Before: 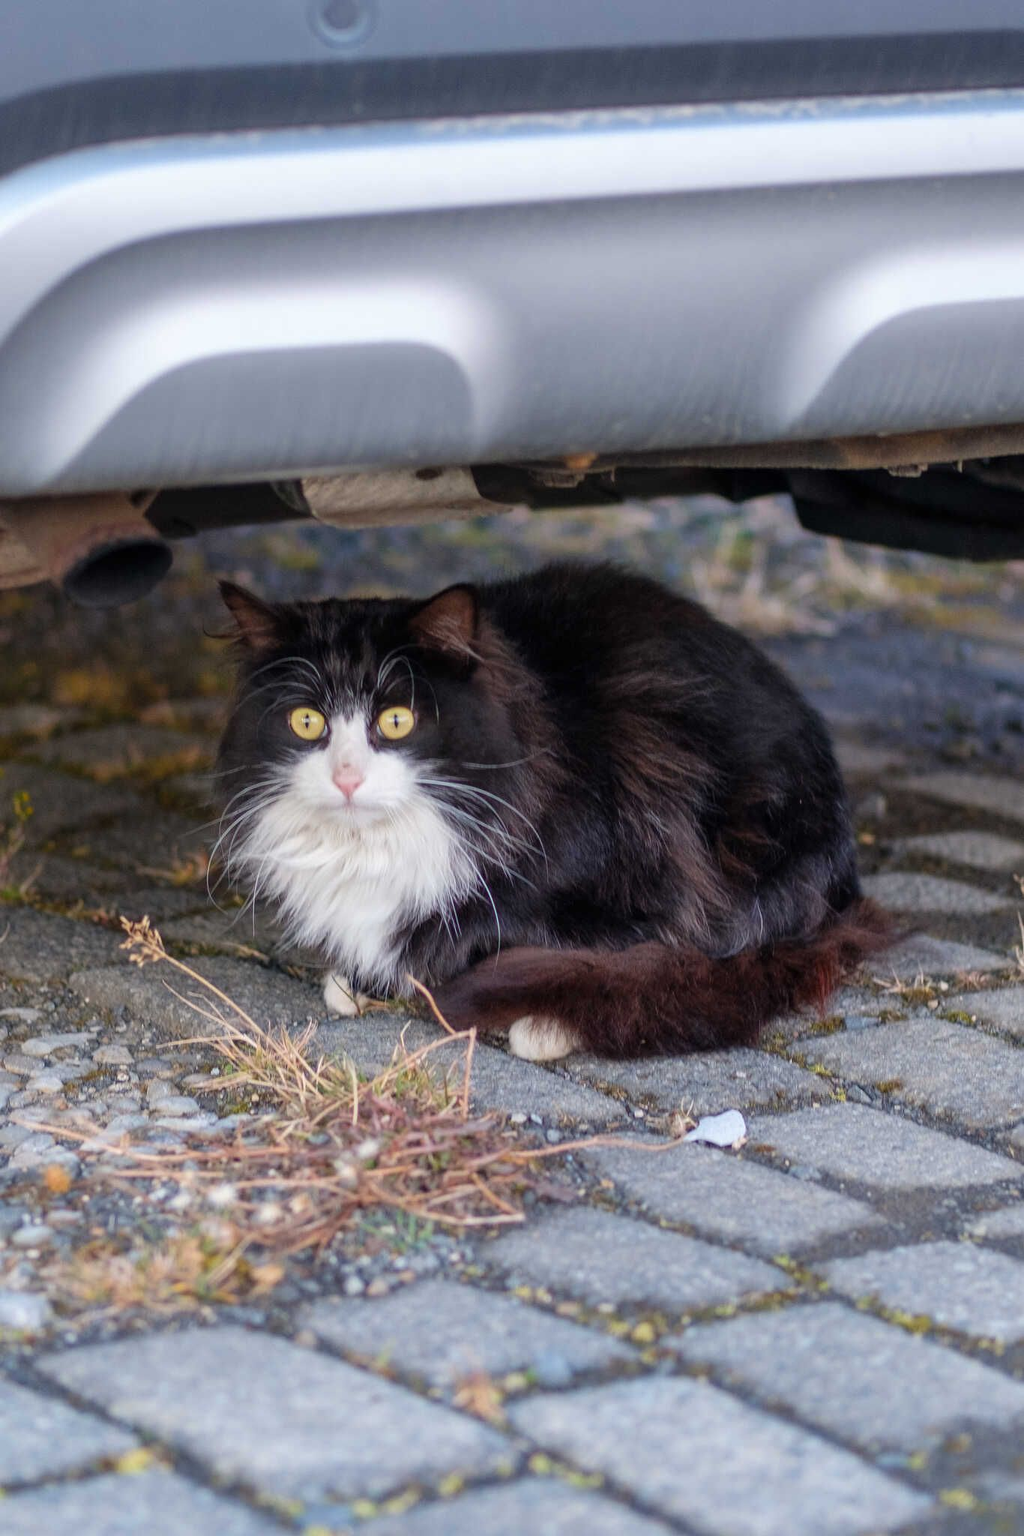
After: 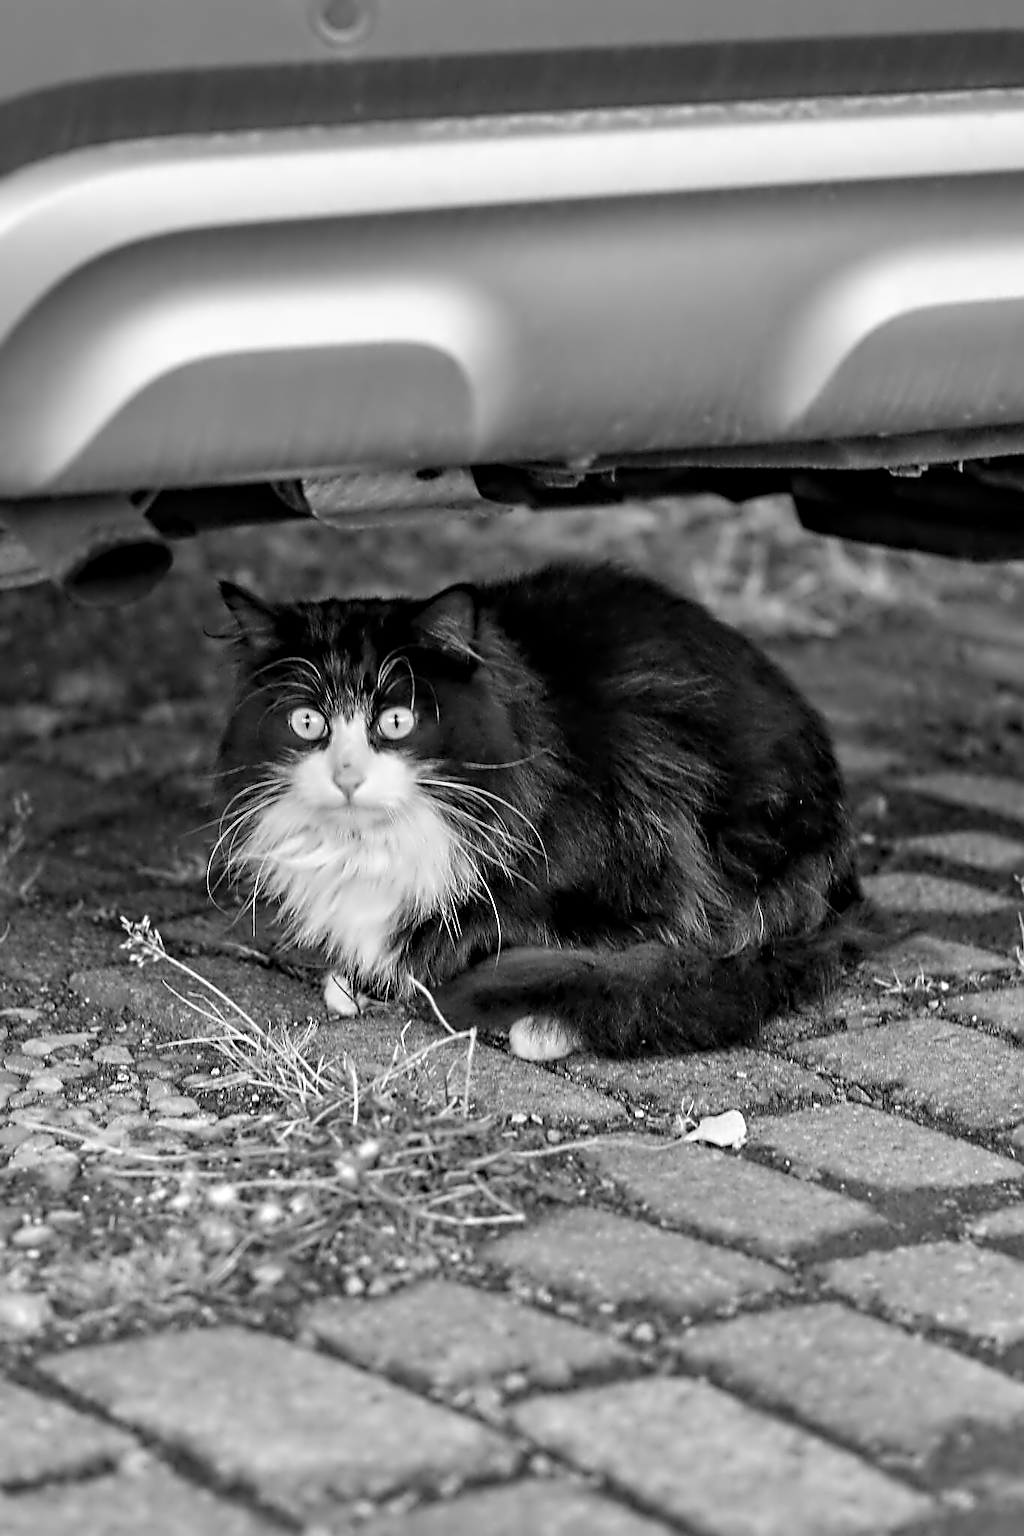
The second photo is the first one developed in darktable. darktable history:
sharpen: on, module defaults
contrast equalizer: octaves 7, y [[0.5, 0.542, 0.583, 0.625, 0.667, 0.708], [0.5 ×6], [0.5 ×6], [0, 0.033, 0.067, 0.1, 0.133, 0.167], [0, 0.05, 0.1, 0.15, 0.2, 0.25]]
monochrome: a 32, b 64, size 2.3
shadows and highlights: shadows 25, highlights -48, soften with gaussian
